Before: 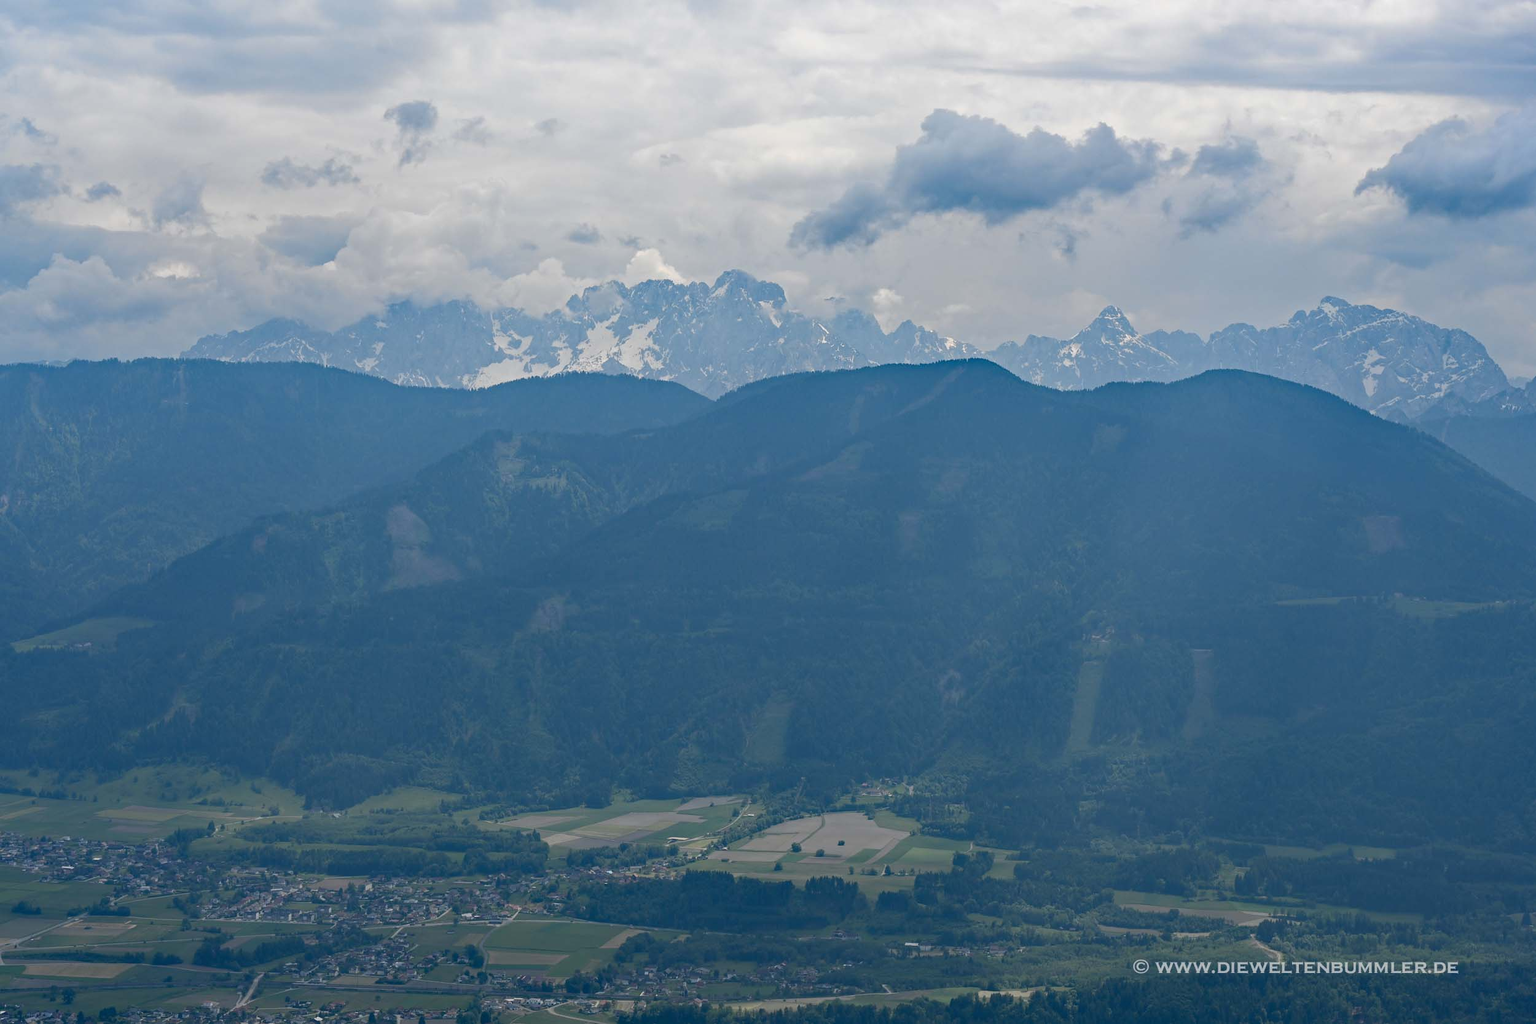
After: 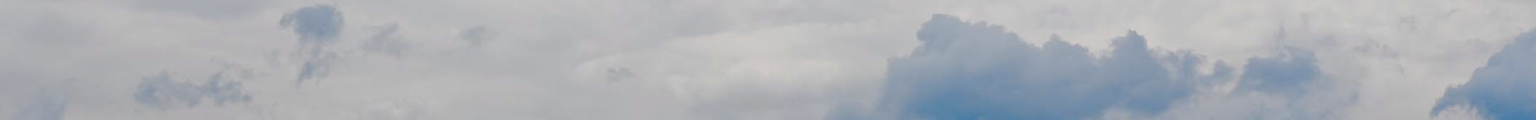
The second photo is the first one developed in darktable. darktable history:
color balance rgb: shadows lift › chroma 1%, shadows lift › hue 113°, highlights gain › chroma 0.2%, highlights gain › hue 333°, perceptual saturation grading › global saturation 20%, perceptual saturation grading › highlights -50%, perceptual saturation grading › shadows 25%, contrast -20%
crop and rotate: left 9.644%, top 9.491%, right 6.021%, bottom 80.509%
